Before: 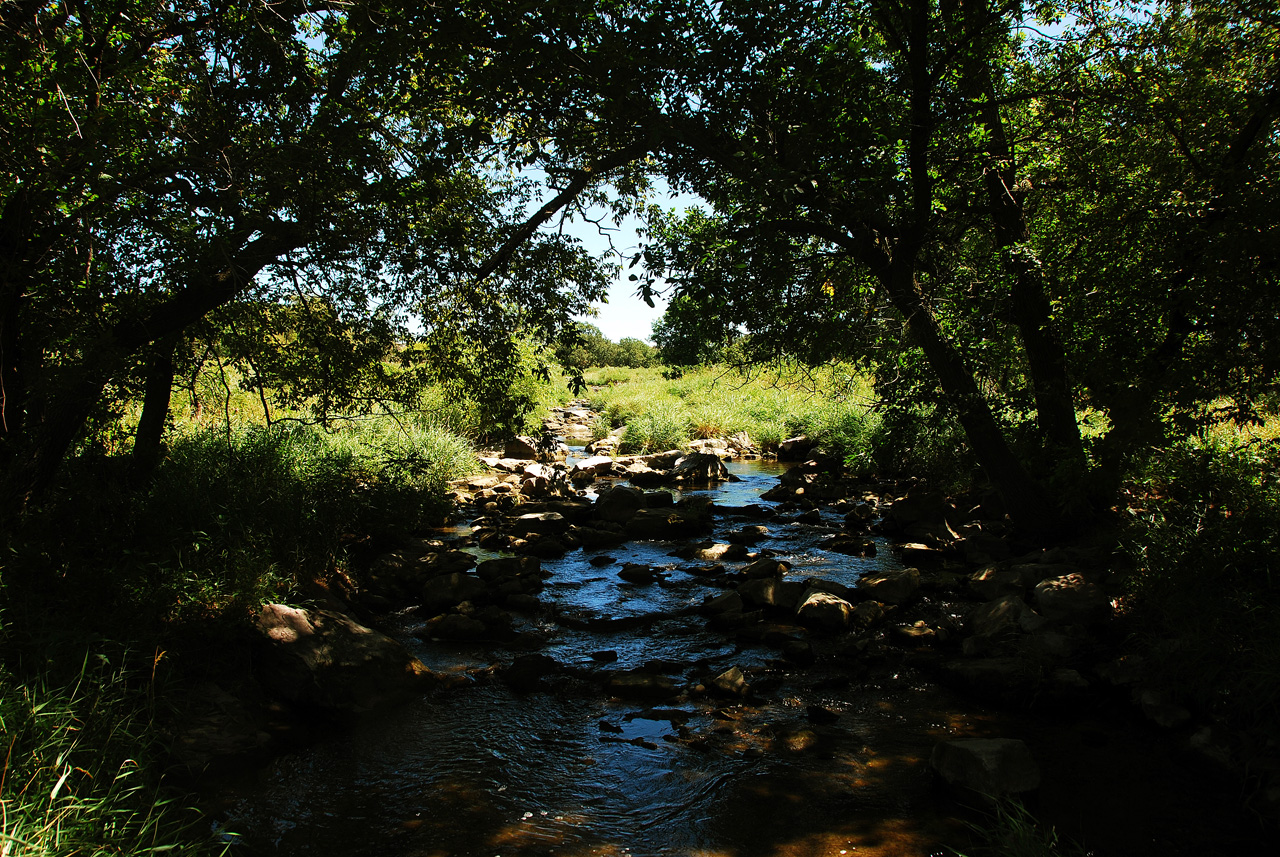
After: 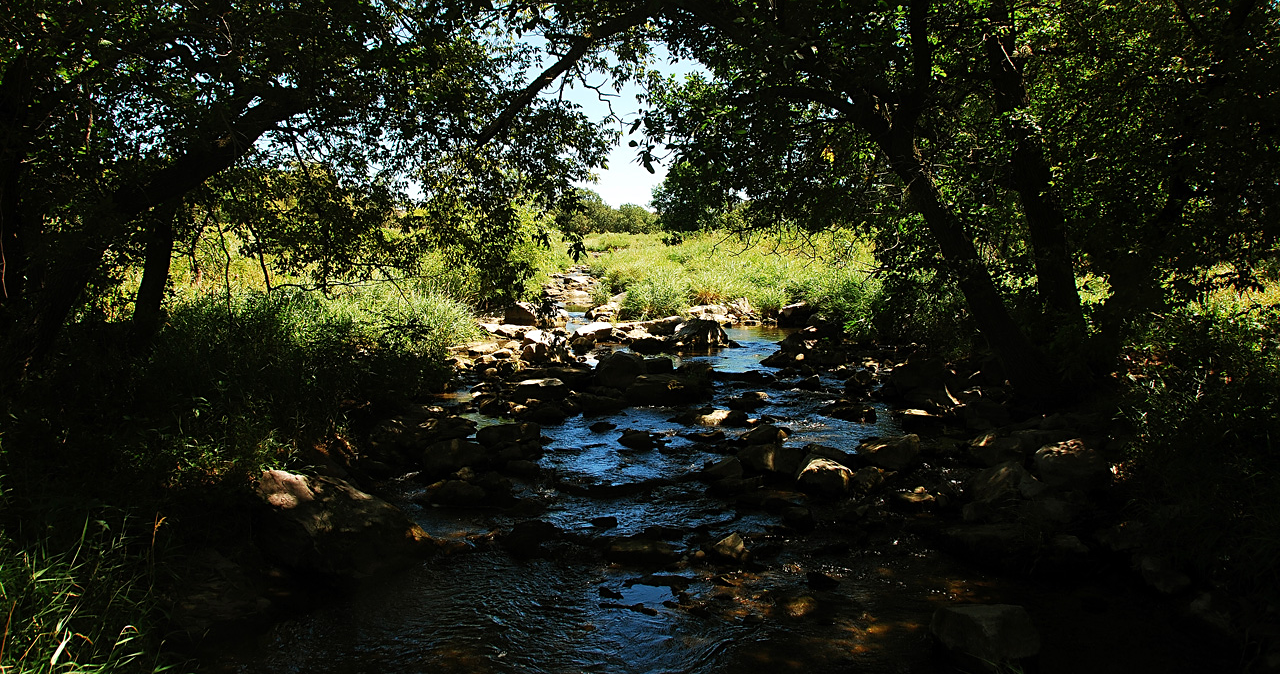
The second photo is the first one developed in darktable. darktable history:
crop and rotate: top 15.71%, bottom 5.528%
sharpen: amount 0.202
